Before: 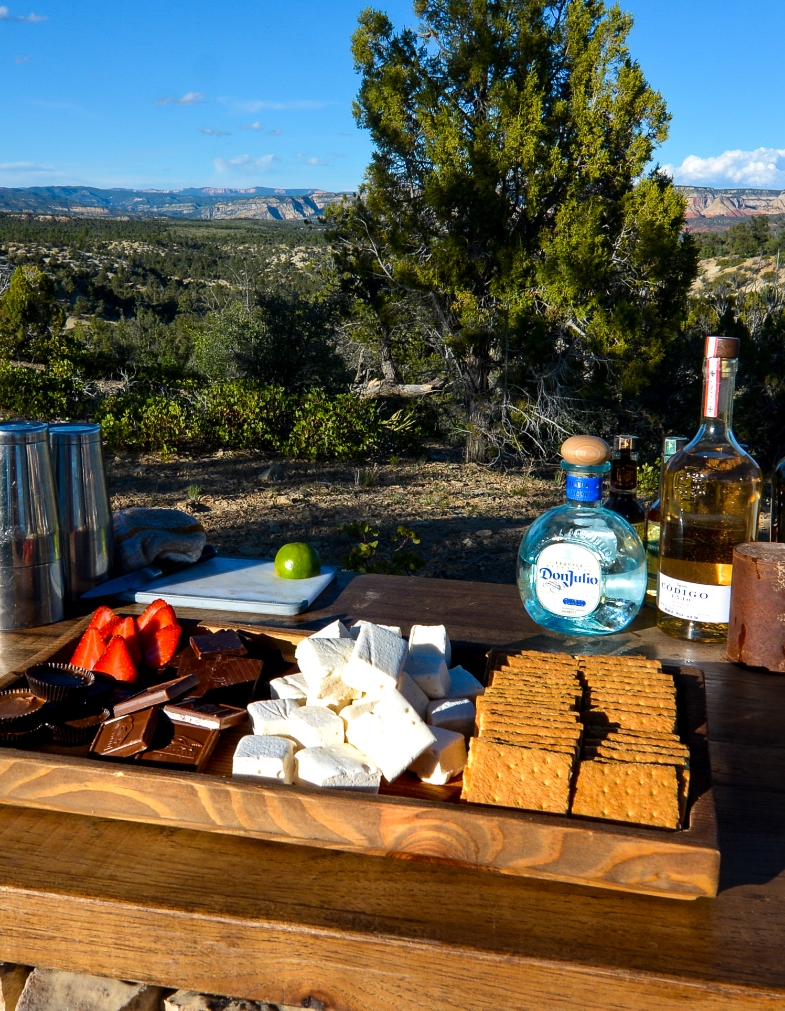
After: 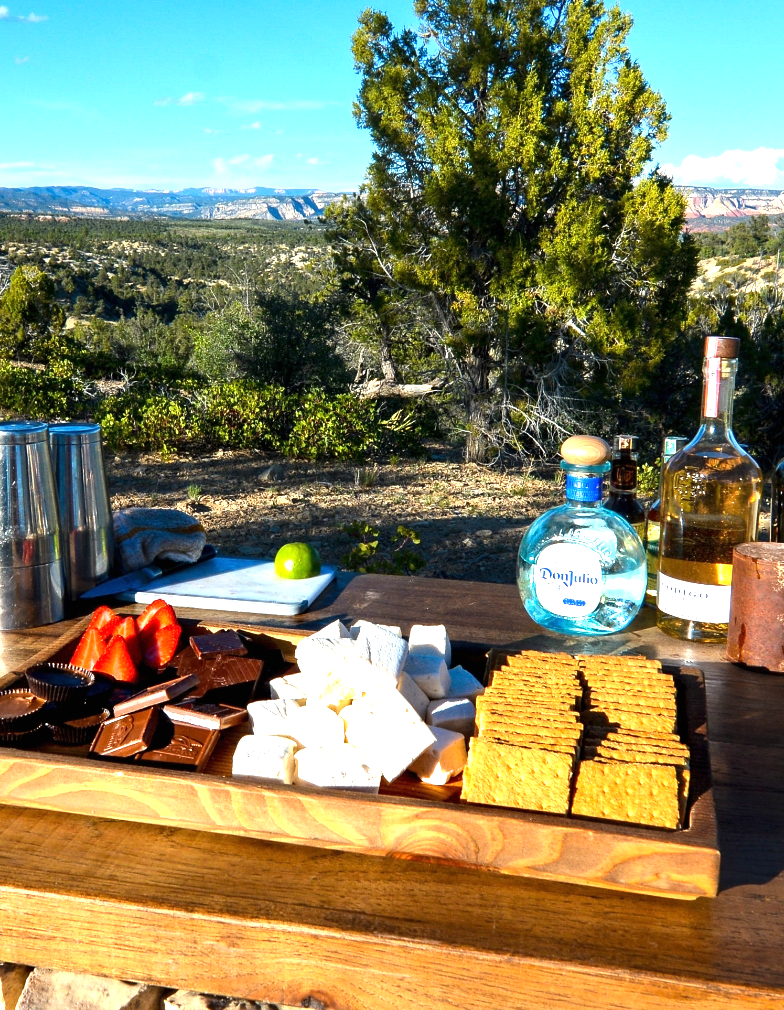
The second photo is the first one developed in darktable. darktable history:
white balance: red 1.009, blue 0.985
exposure: black level correction 0, exposure 1.2 EV, compensate highlight preservation false
